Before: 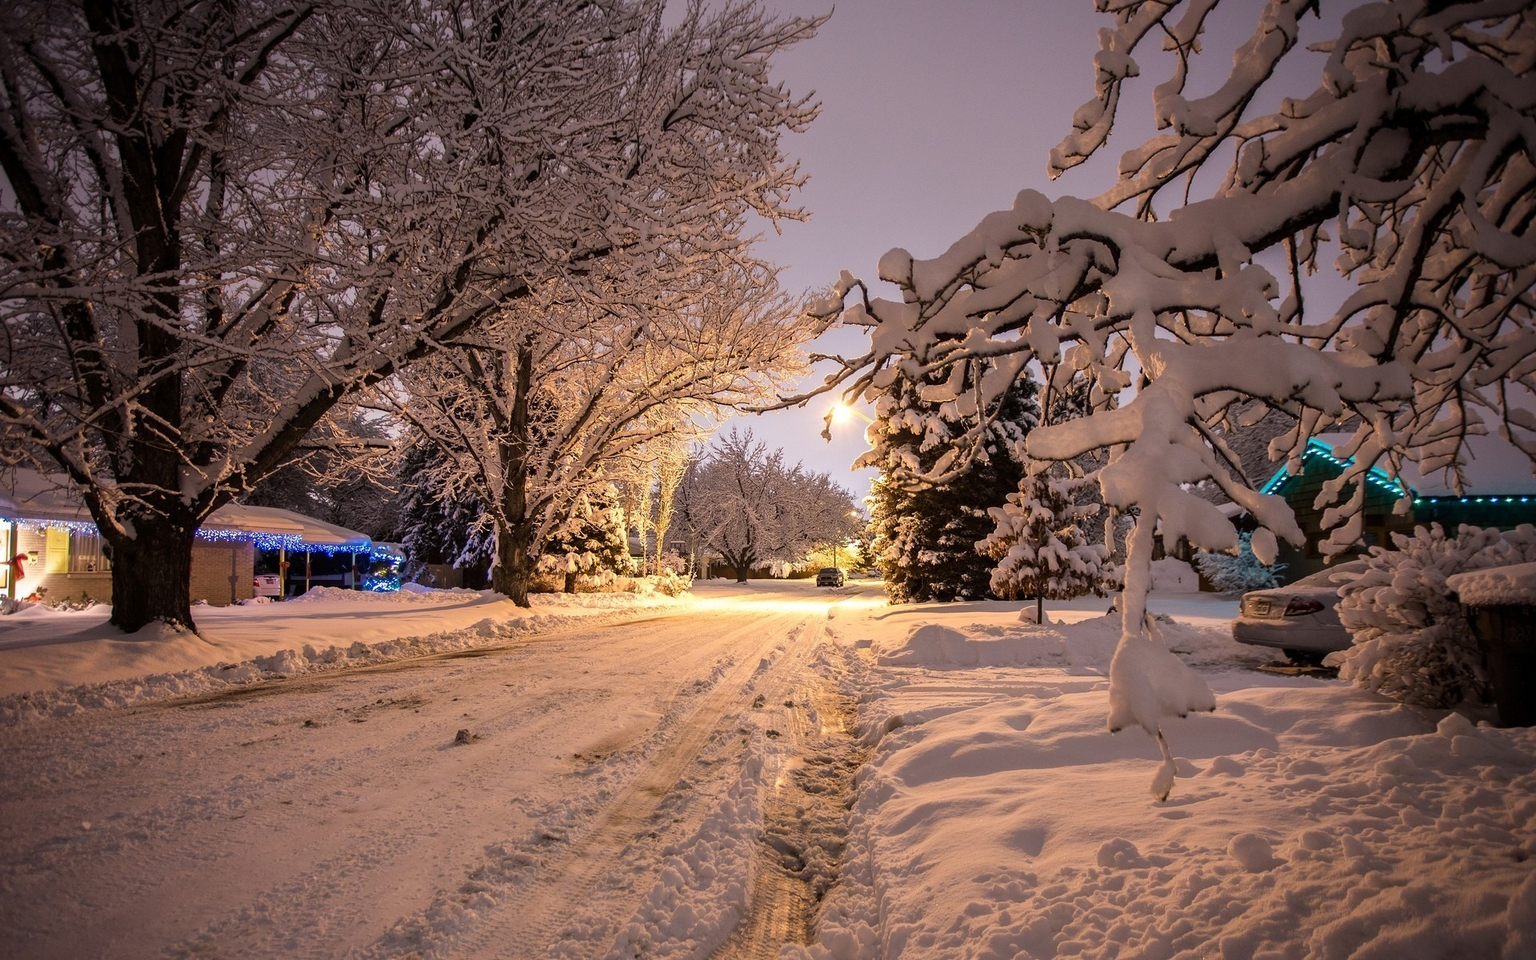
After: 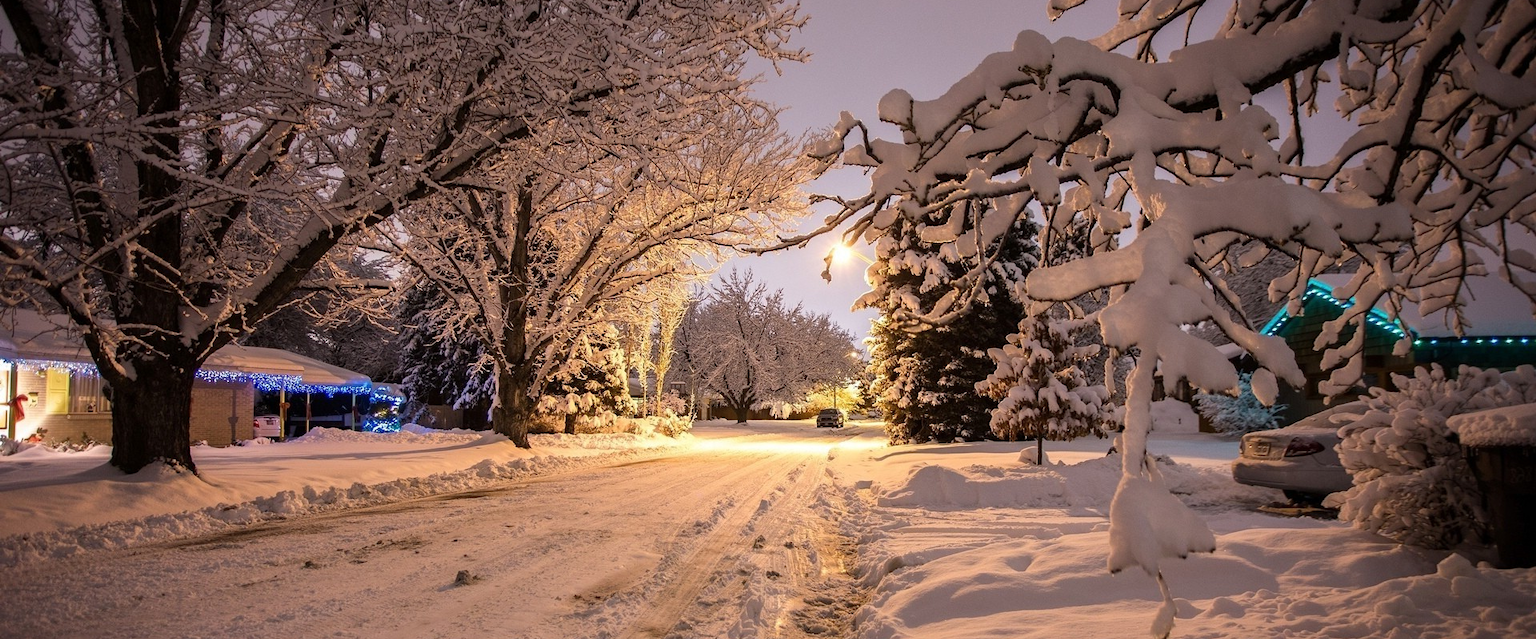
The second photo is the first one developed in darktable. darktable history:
crop: top 16.657%, bottom 16.721%
